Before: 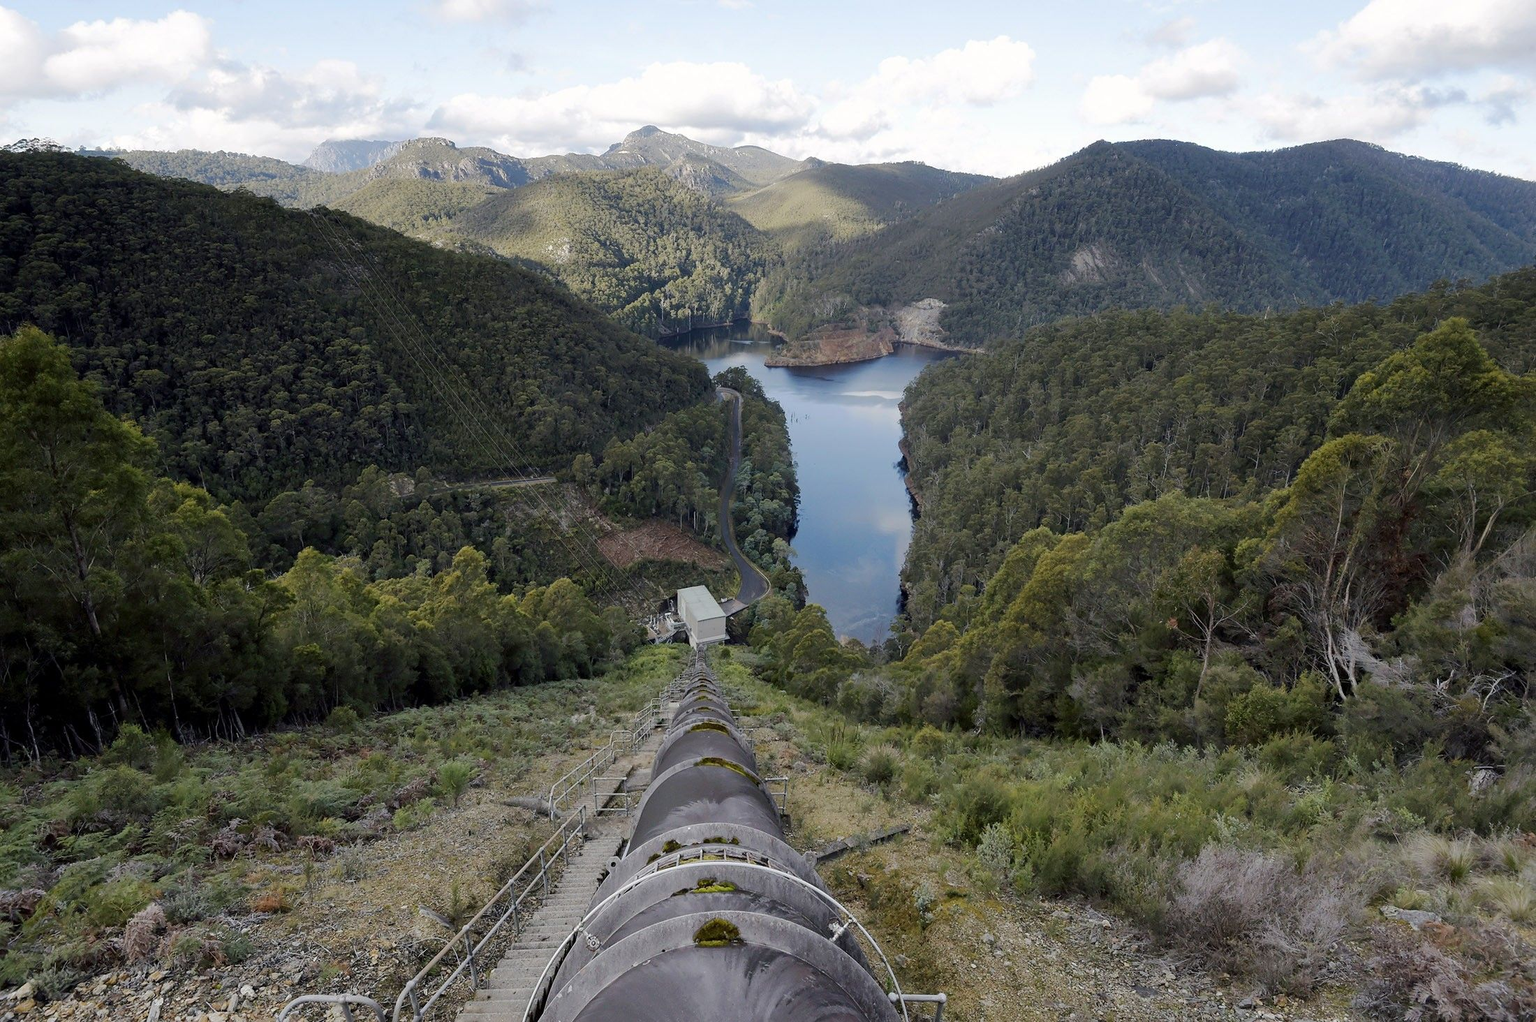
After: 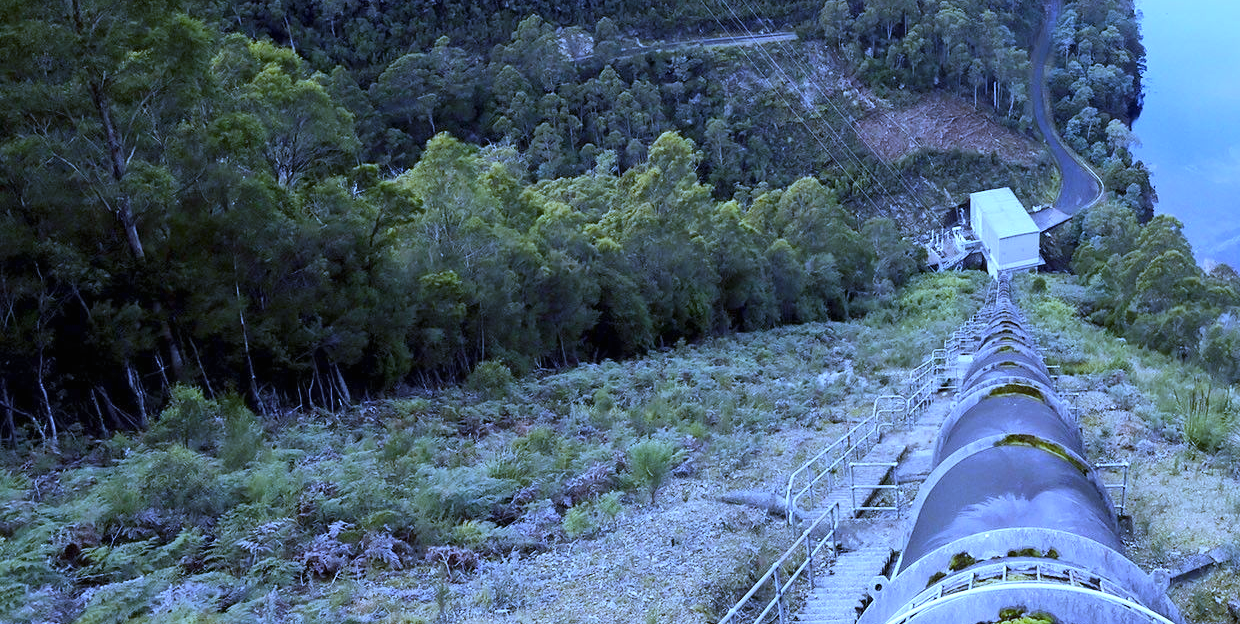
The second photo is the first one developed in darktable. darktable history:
white balance: red 0.766, blue 1.537
crop: top 44.483%, right 43.593%, bottom 12.892%
exposure: black level correction 0, exposure 0.9 EV, compensate highlight preservation false
